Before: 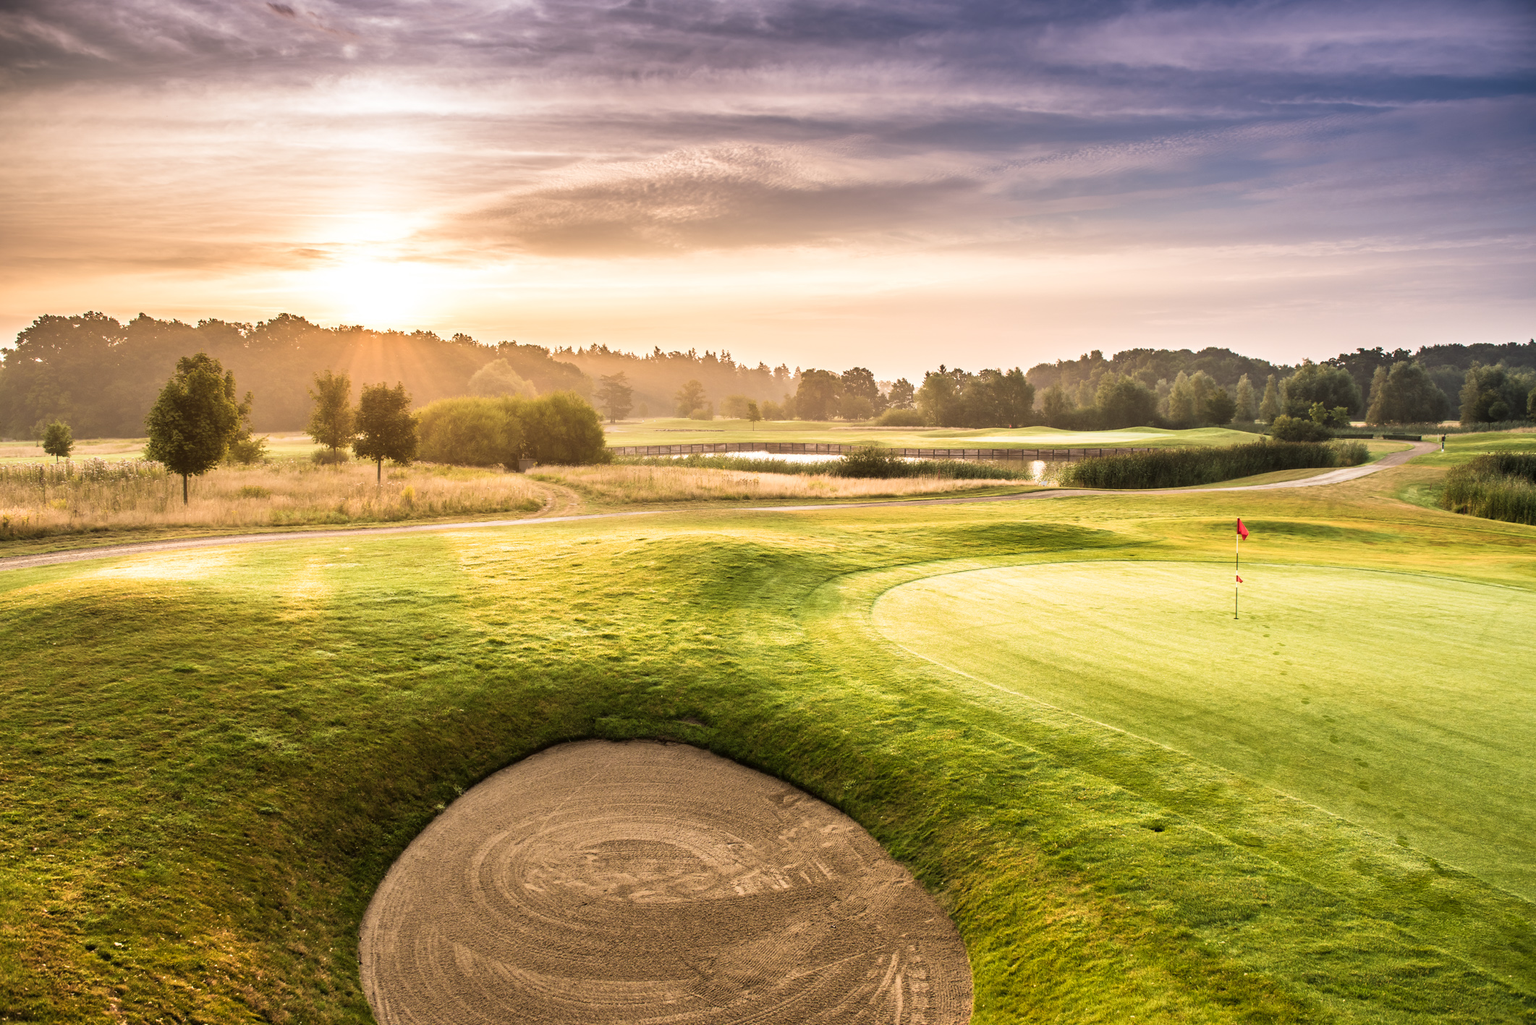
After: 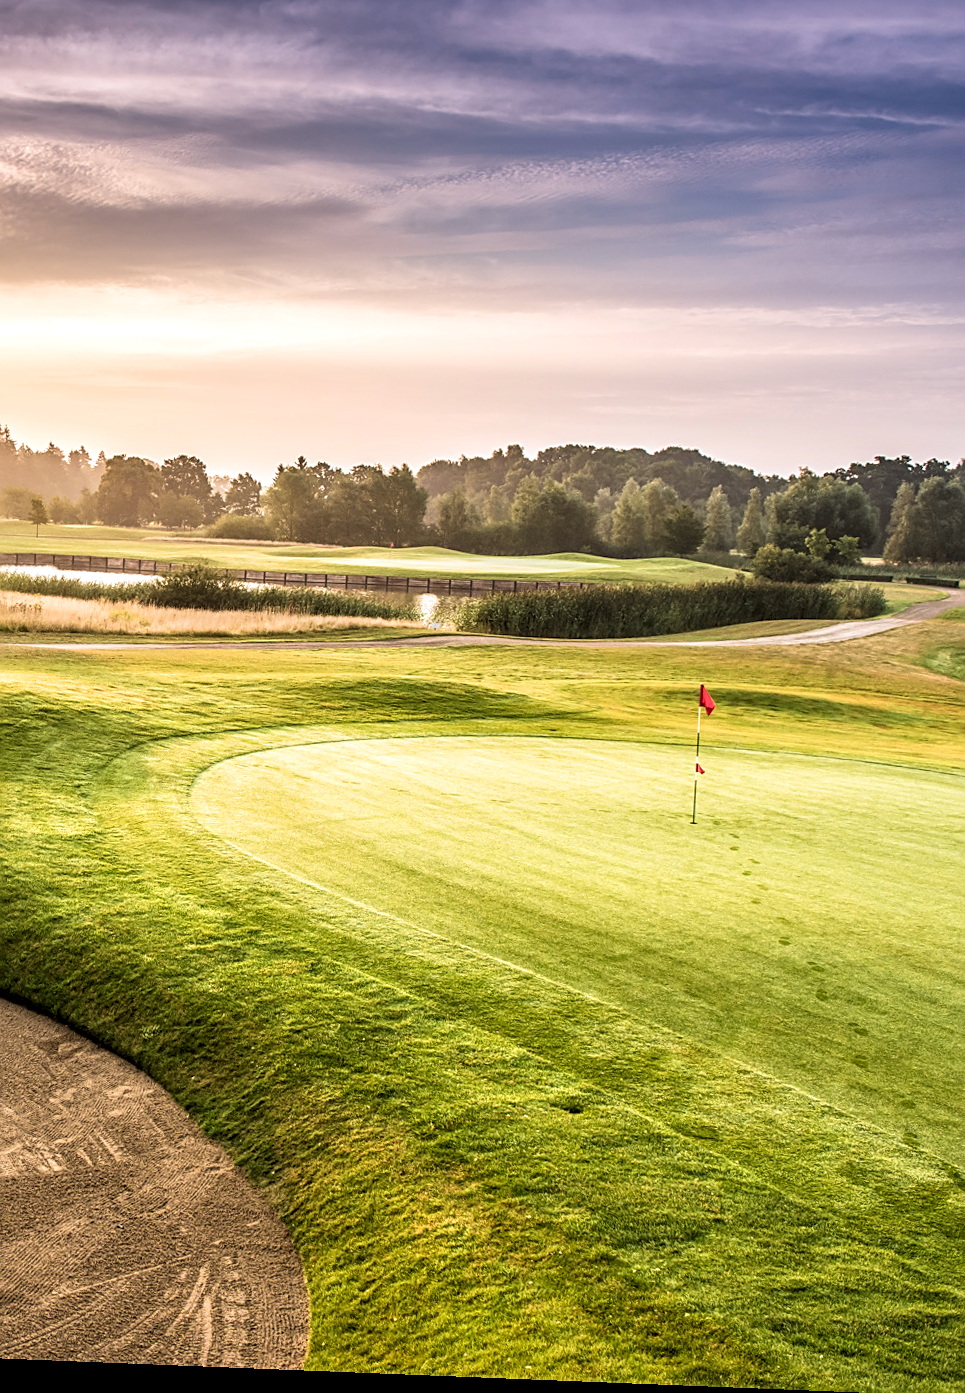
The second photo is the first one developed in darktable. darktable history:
base curve: curves: ch0 [(0, 0) (0.472, 0.508) (1, 1)]
white balance: red 0.983, blue 1.036
local contrast: detail 130%
rotate and perspective: rotation 2.27°, automatic cropping off
crop: left 47.628%, top 6.643%, right 7.874%
sharpen: on, module defaults
